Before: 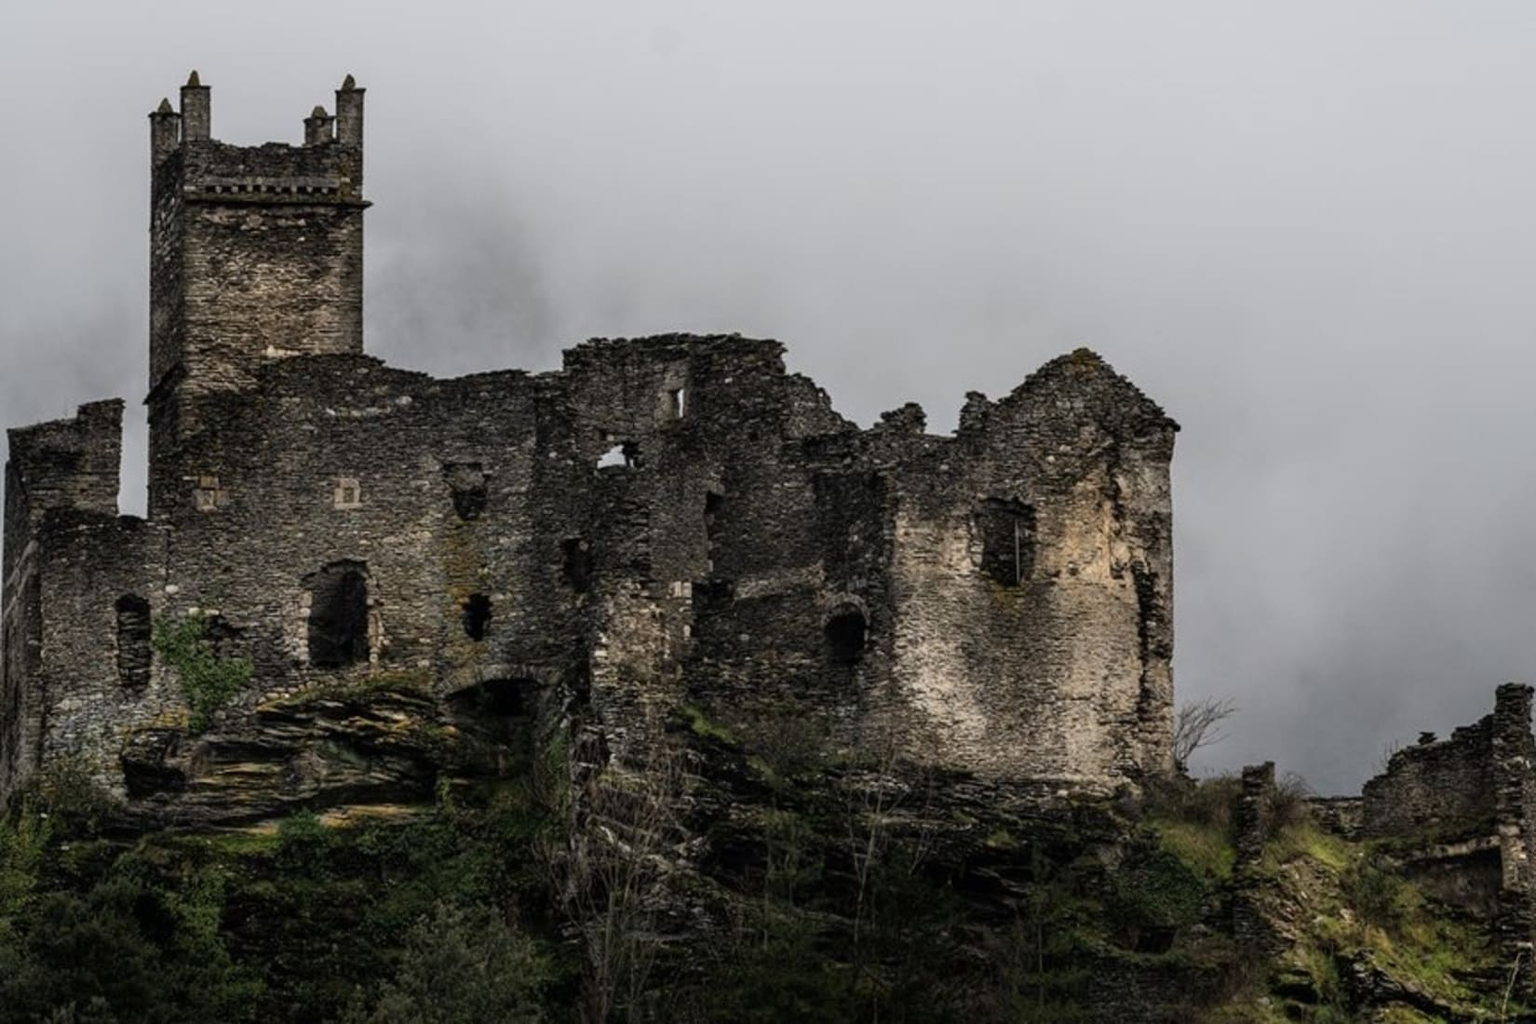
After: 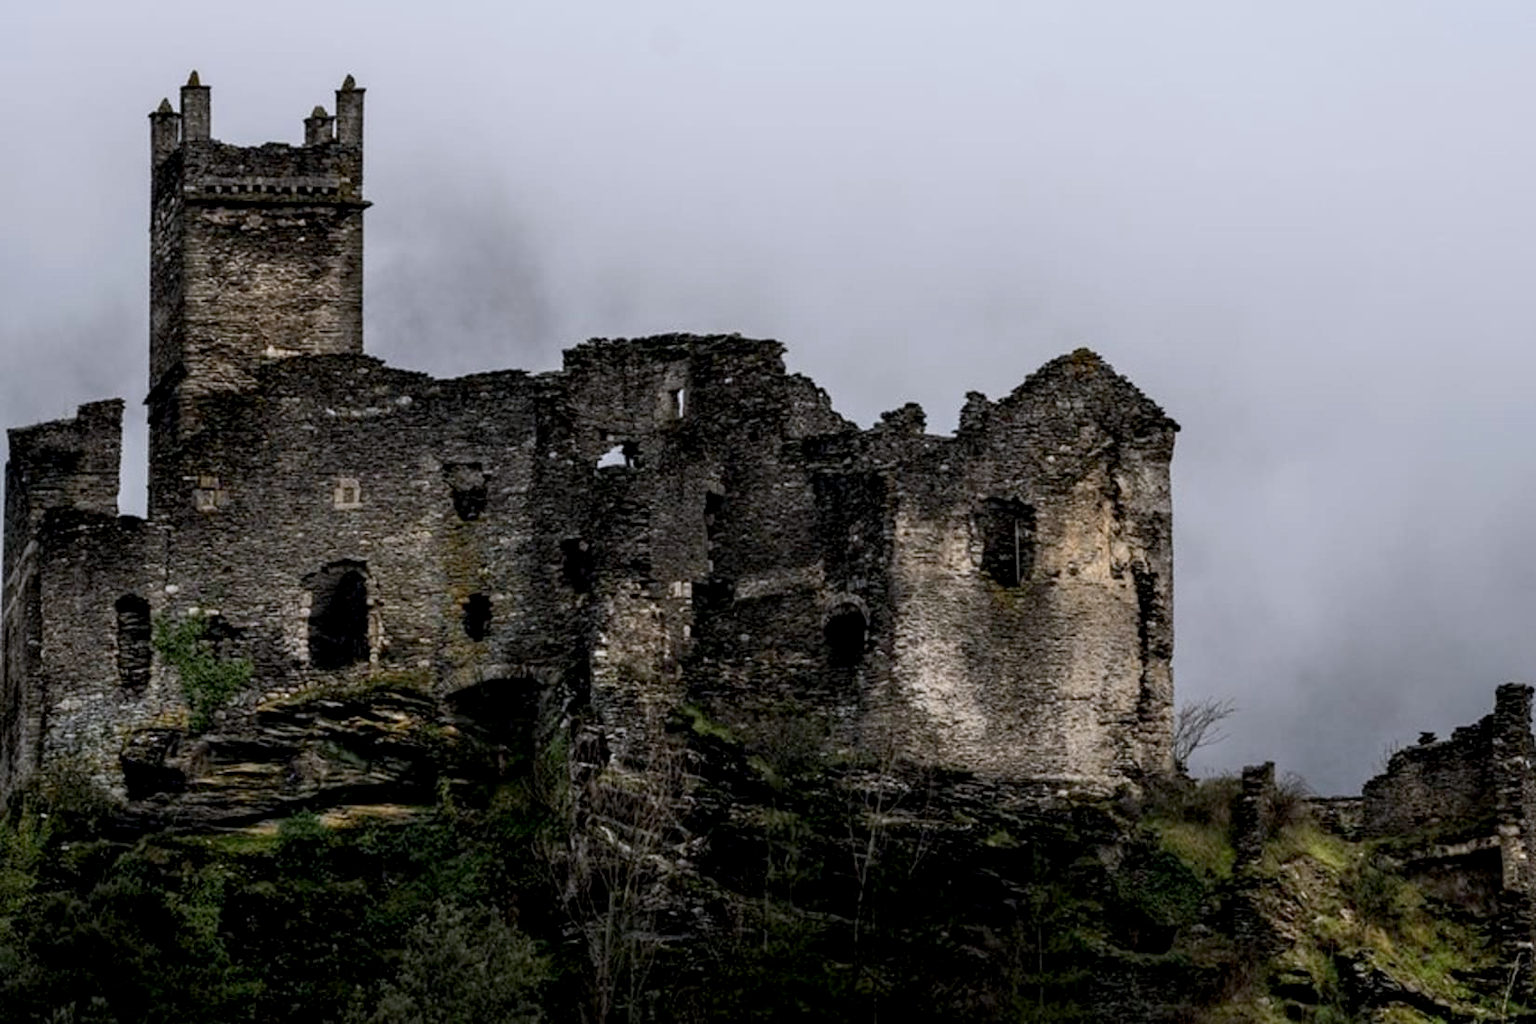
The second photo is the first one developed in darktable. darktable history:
exposure: black level correction 0.007, exposure 0.093 EV, compensate highlight preservation false
white balance: red 0.984, blue 1.059
